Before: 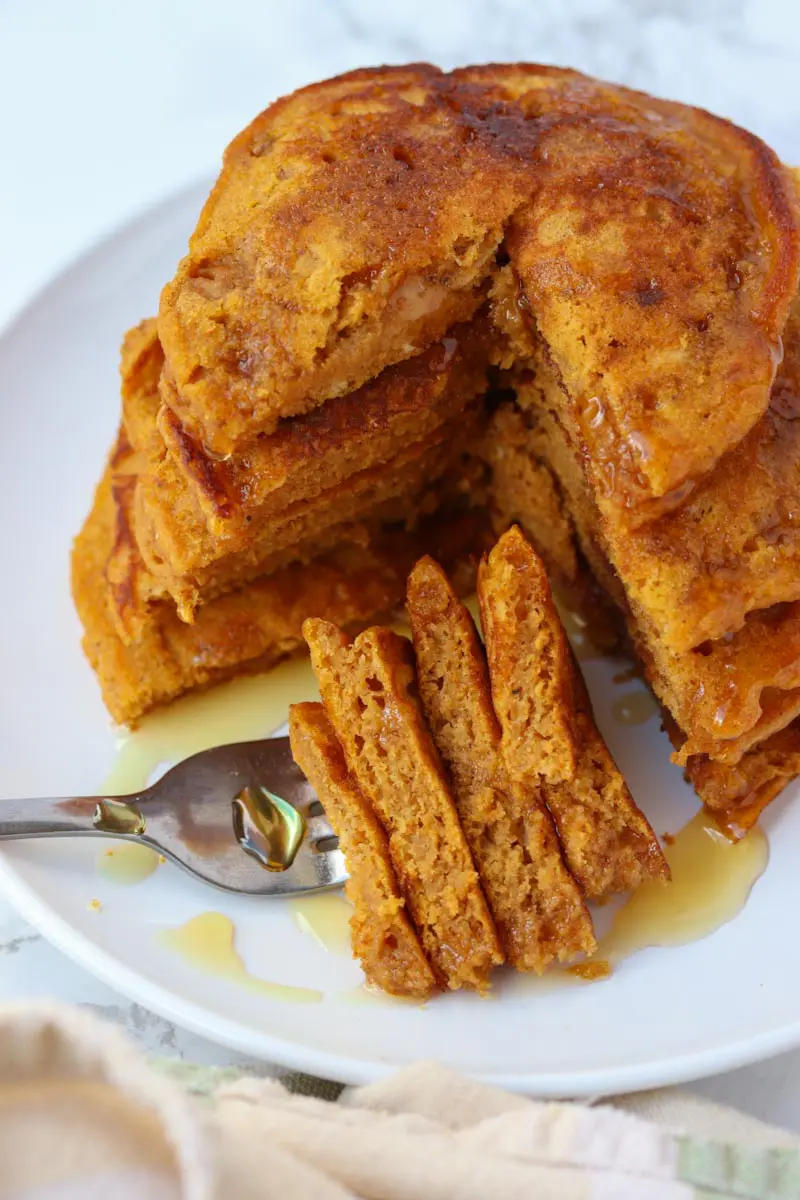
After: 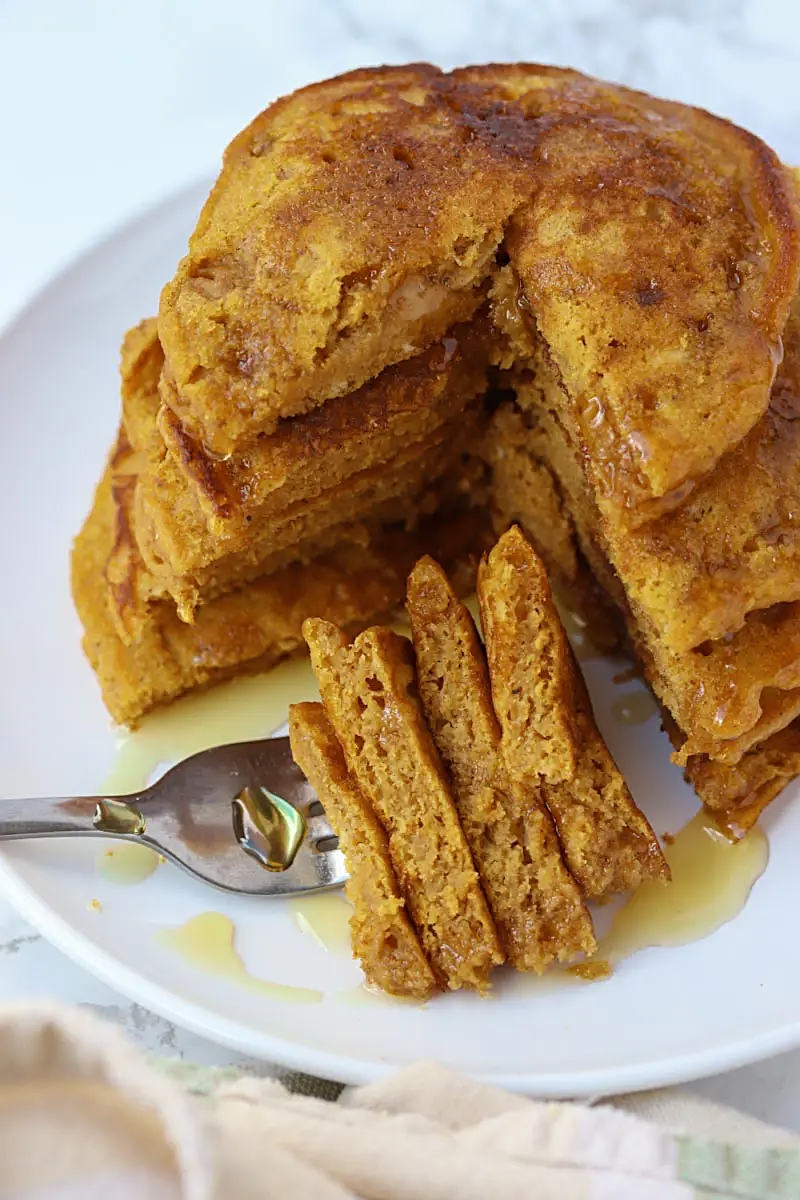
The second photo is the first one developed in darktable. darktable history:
sharpen: amount 0.478
color zones: curves: ch1 [(0.113, 0.438) (0.75, 0.5)]; ch2 [(0.12, 0.526) (0.75, 0.5)]
